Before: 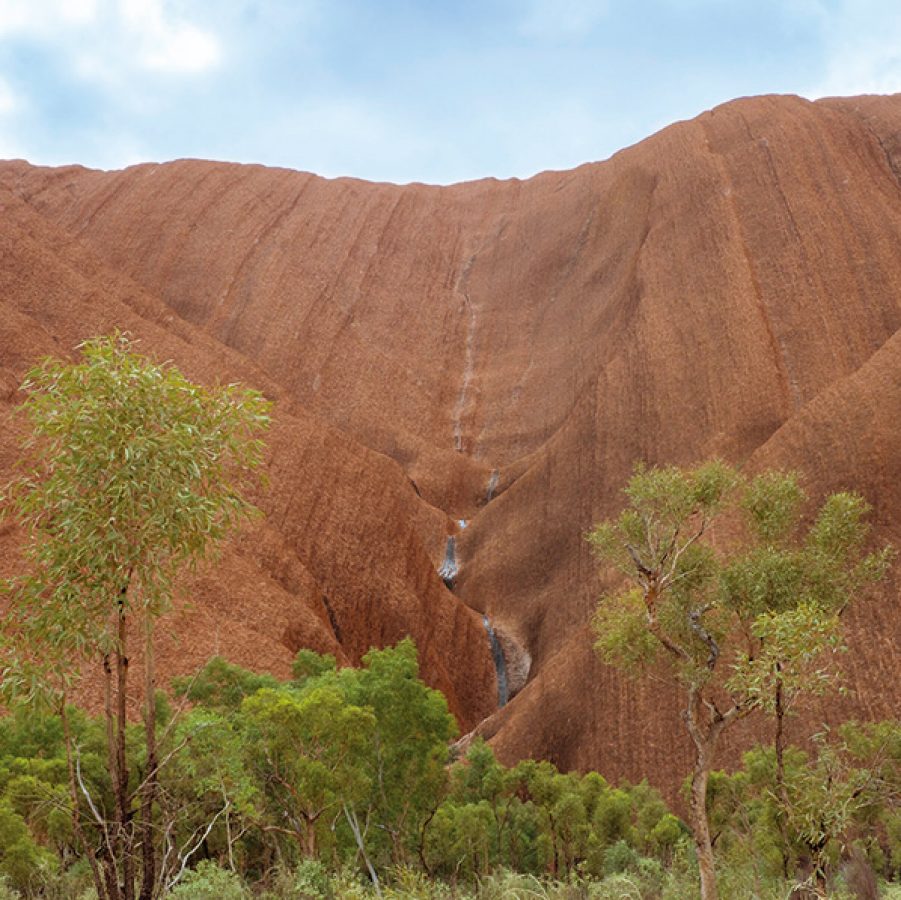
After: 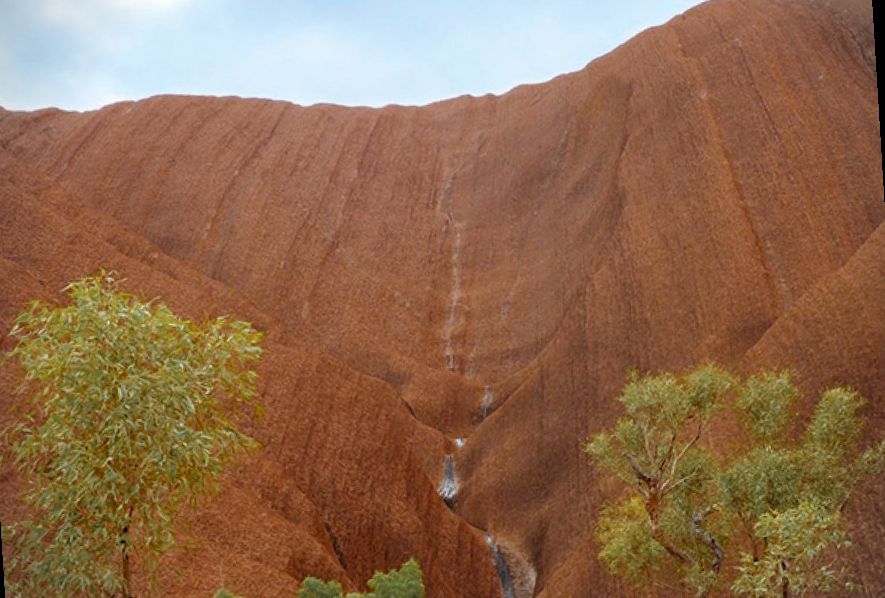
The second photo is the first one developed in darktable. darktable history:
color zones: curves: ch0 [(0.11, 0.396) (0.195, 0.36) (0.25, 0.5) (0.303, 0.412) (0.357, 0.544) (0.75, 0.5) (0.967, 0.328)]; ch1 [(0, 0.468) (0.112, 0.512) (0.202, 0.6) (0.25, 0.5) (0.307, 0.352) (0.357, 0.544) (0.75, 0.5) (0.963, 0.524)]
rotate and perspective: rotation -3.52°, crop left 0.036, crop right 0.964, crop top 0.081, crop bottom 0.919
vignetting: fall-off start 91.19%
crop: top 3.857%, bottom 21.132%
